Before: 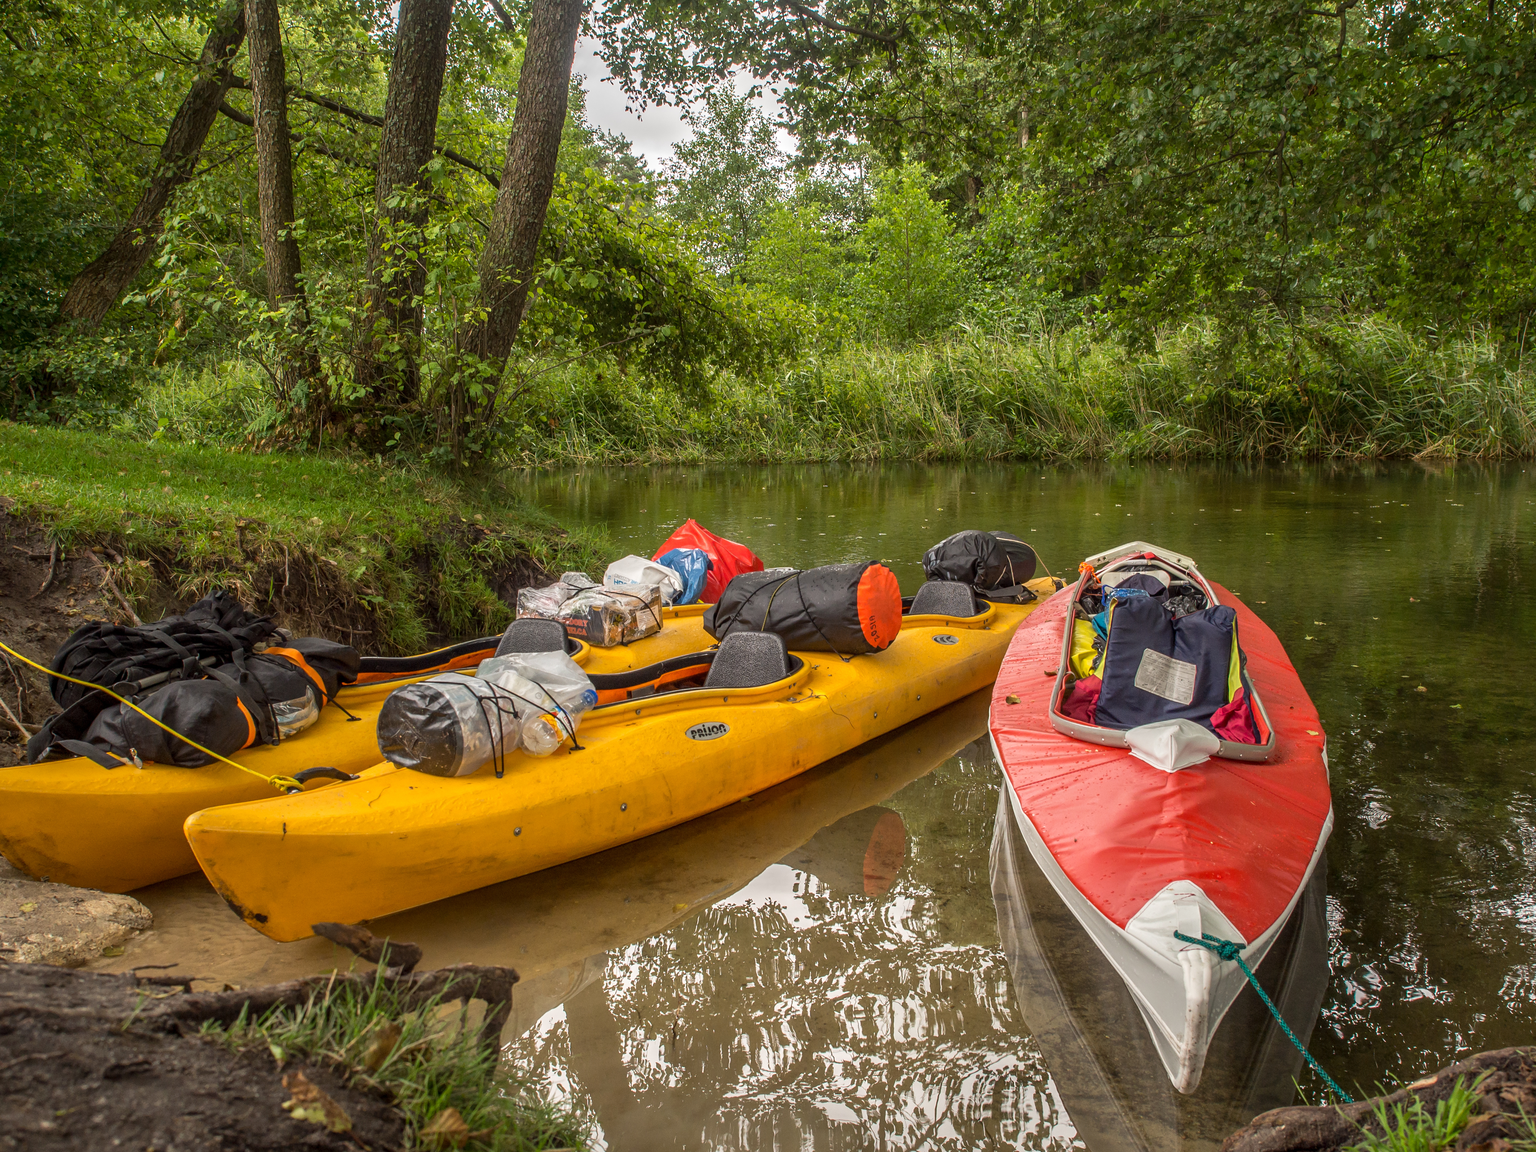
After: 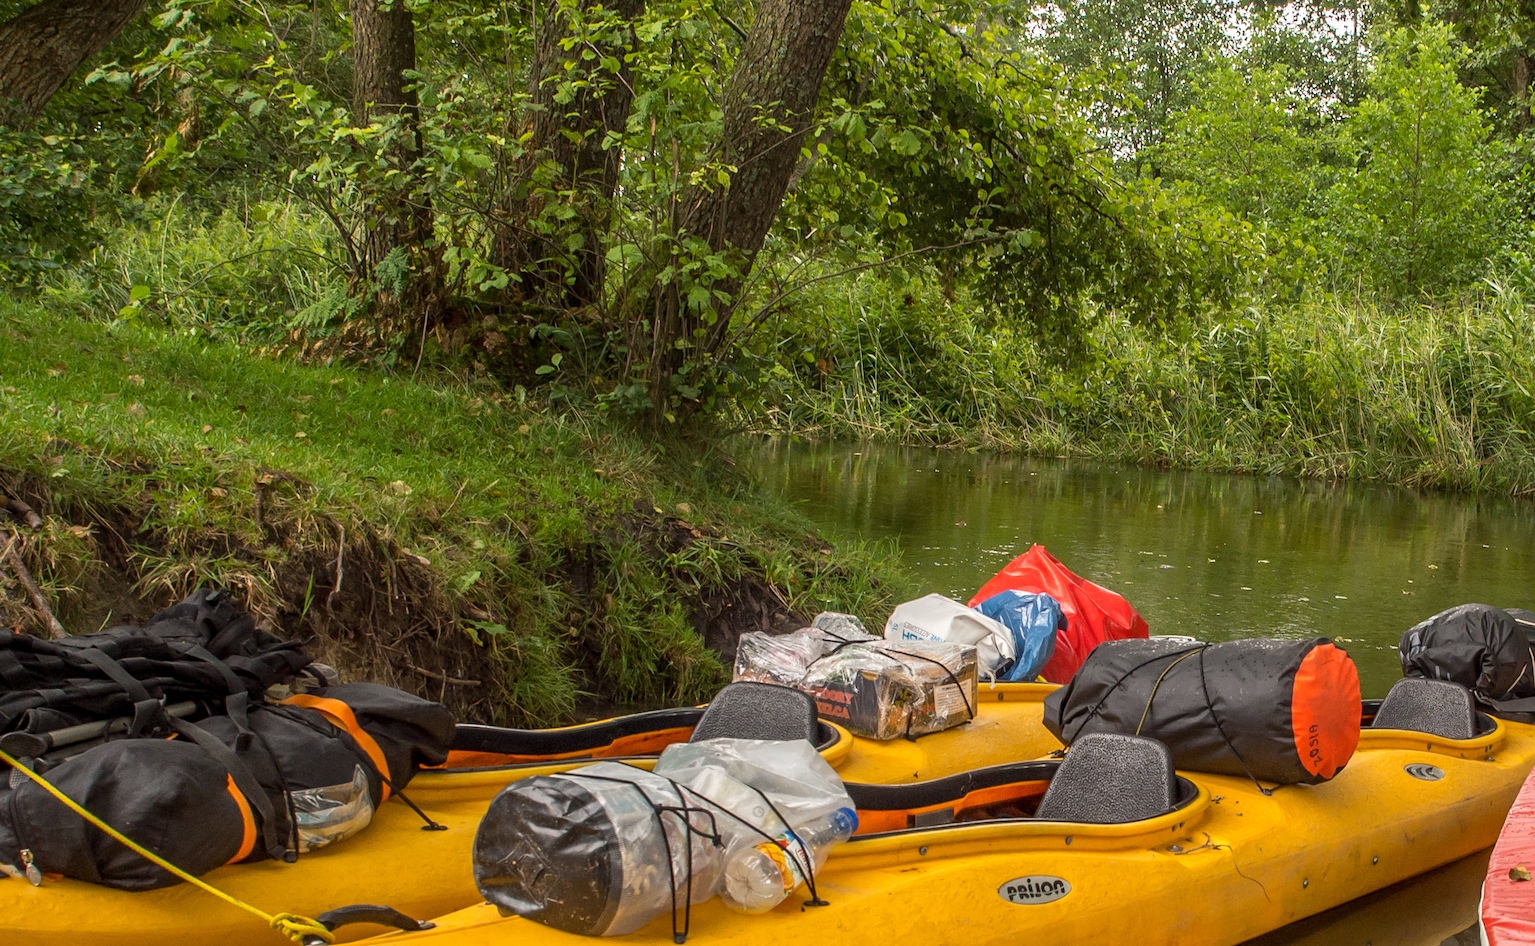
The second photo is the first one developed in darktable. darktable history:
crop and rotate: angle -4.99°, left 2.122%, top 6.945%, right 27.566%, bottom 30.519%
rotate and perspective: rotation -0.013°, lens shift (vertical) -0.027, lens shift (horizontal) 0.178, crop left 0.016, crop right 0.989, crop top 0.082, crop bottom 0.918
